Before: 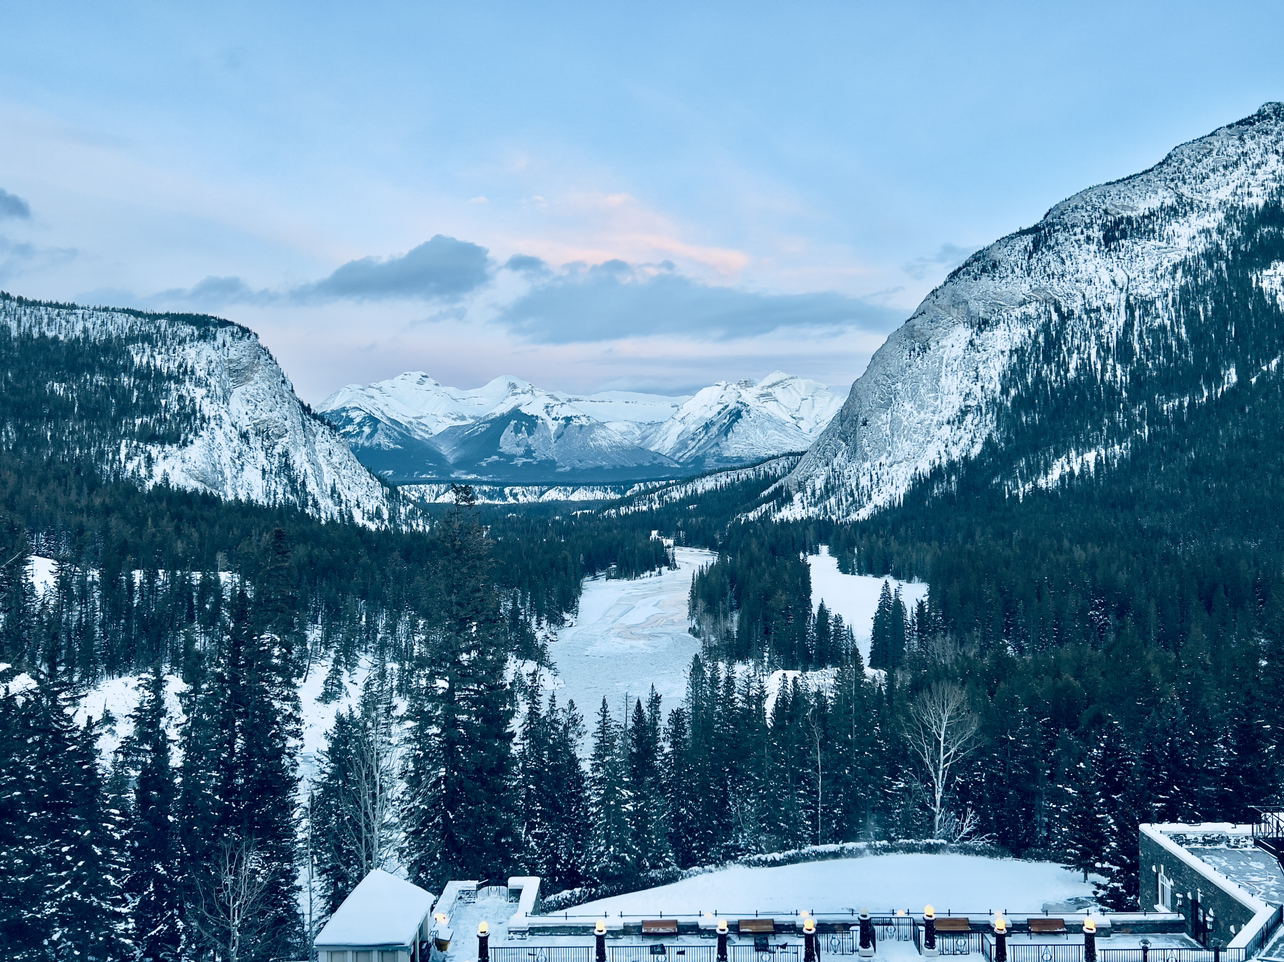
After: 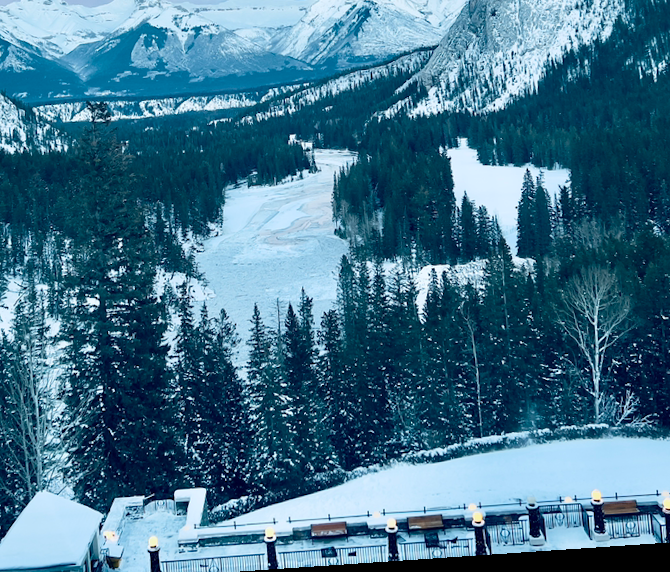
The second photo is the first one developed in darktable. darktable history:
rotate and perspective: rotation -4.2°, shear 0.006, automatic cropping off
crop: left 29.672%, top 41.786%, right 20.851%, bottom 3.487%
